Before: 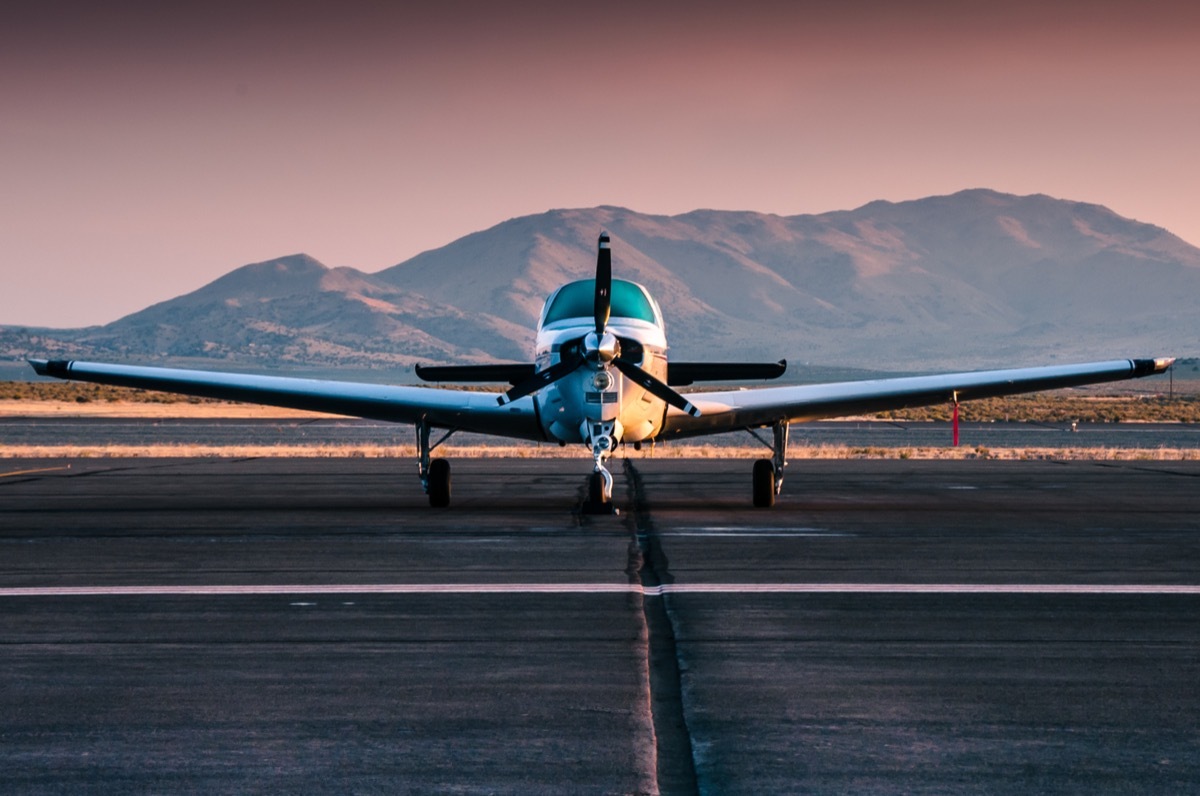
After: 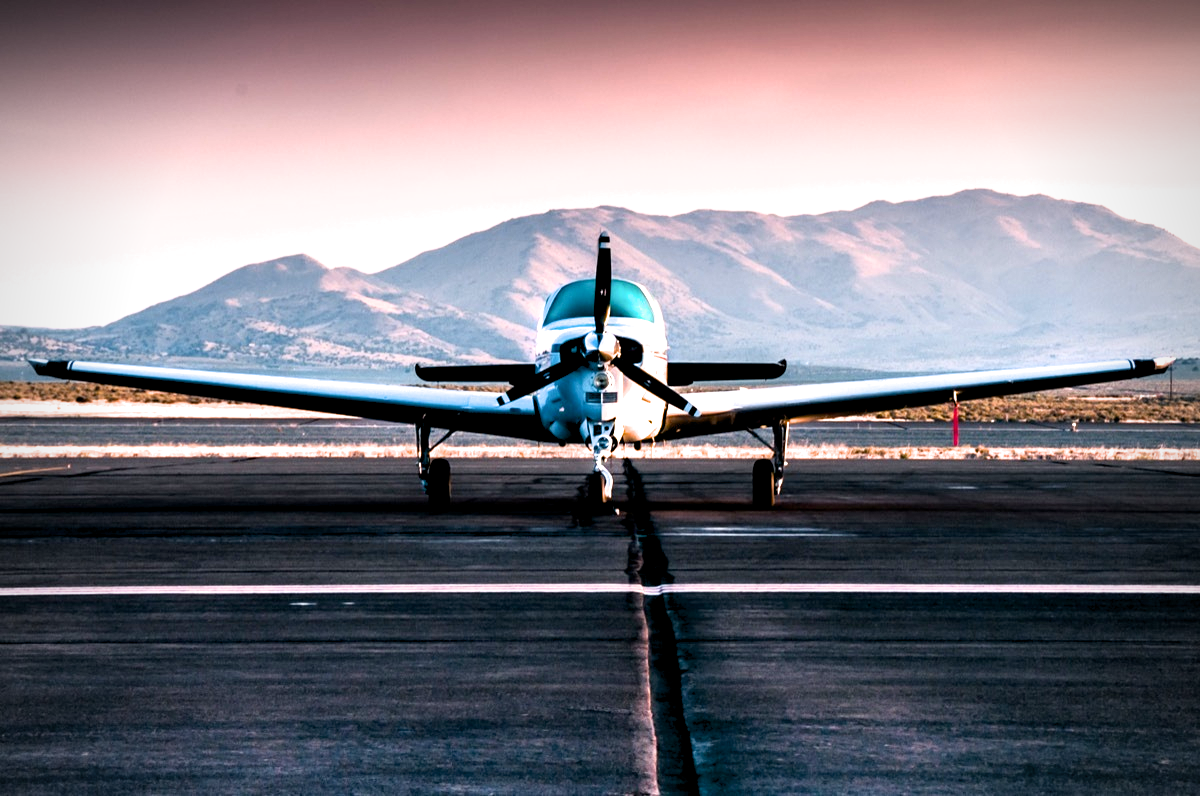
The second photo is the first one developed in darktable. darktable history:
vignetting: on, module defaults
filmic rgb: black relative exposure -9.09 EV, white relative exposure 2.32 EV, threshold 5.97 EV, hardness 7.5, color science v6 (2022), enable highlight reconstruction true
exposure: black level correction 0.01, exposure 1 EV, compensate exposure bias true, compensate highlight preservation false
